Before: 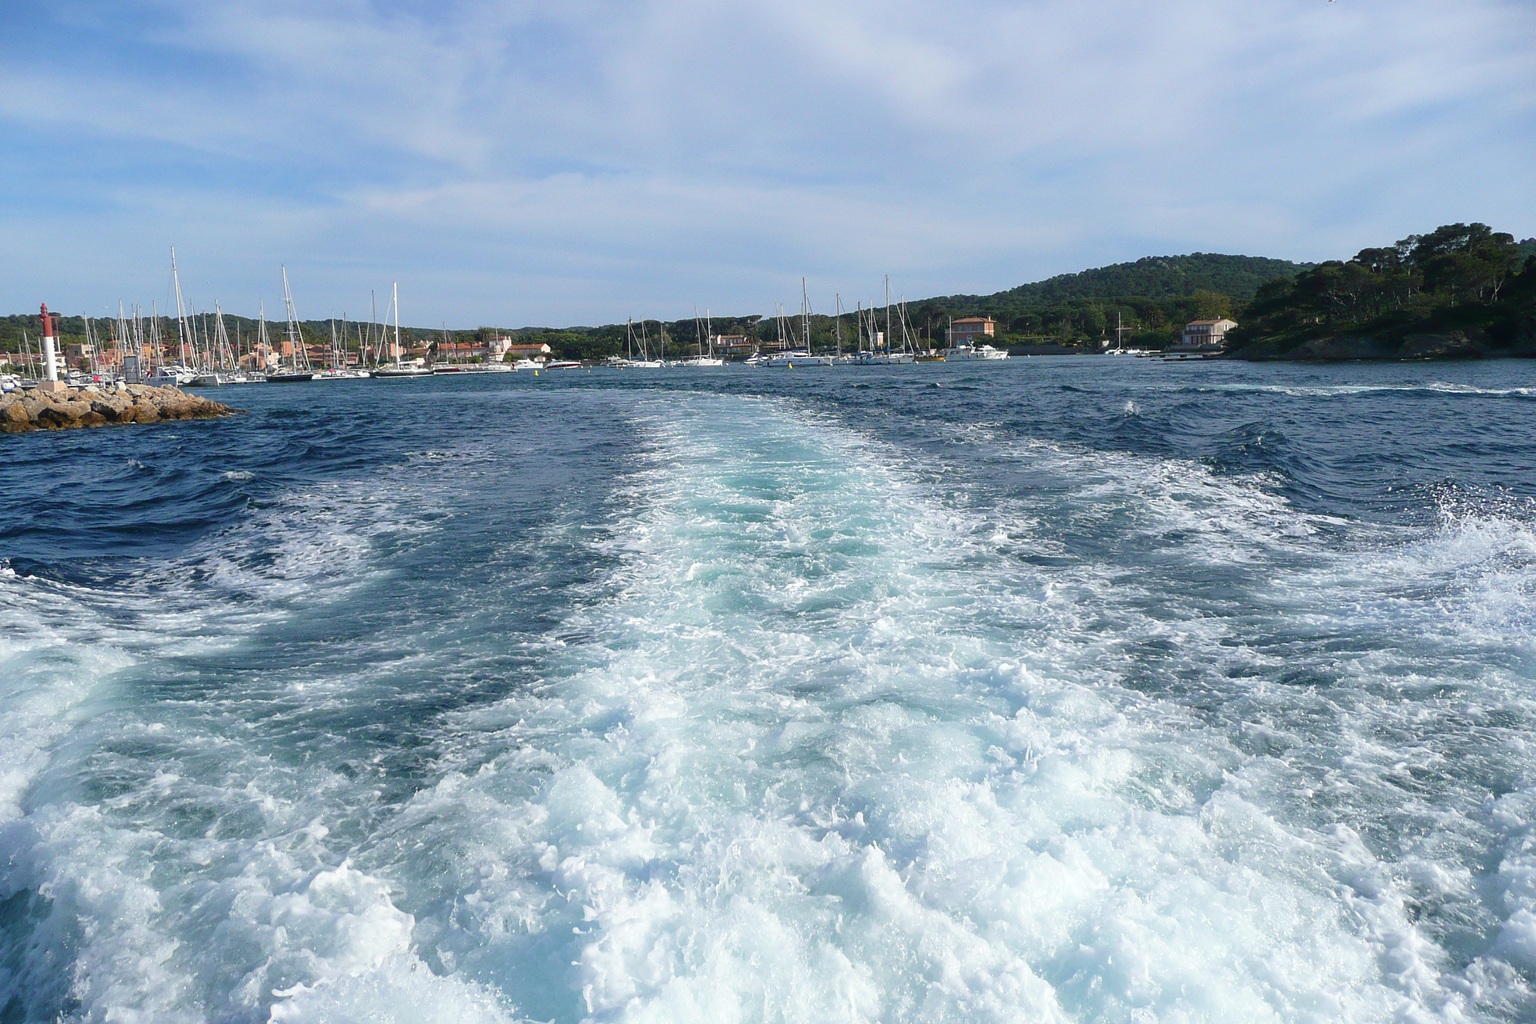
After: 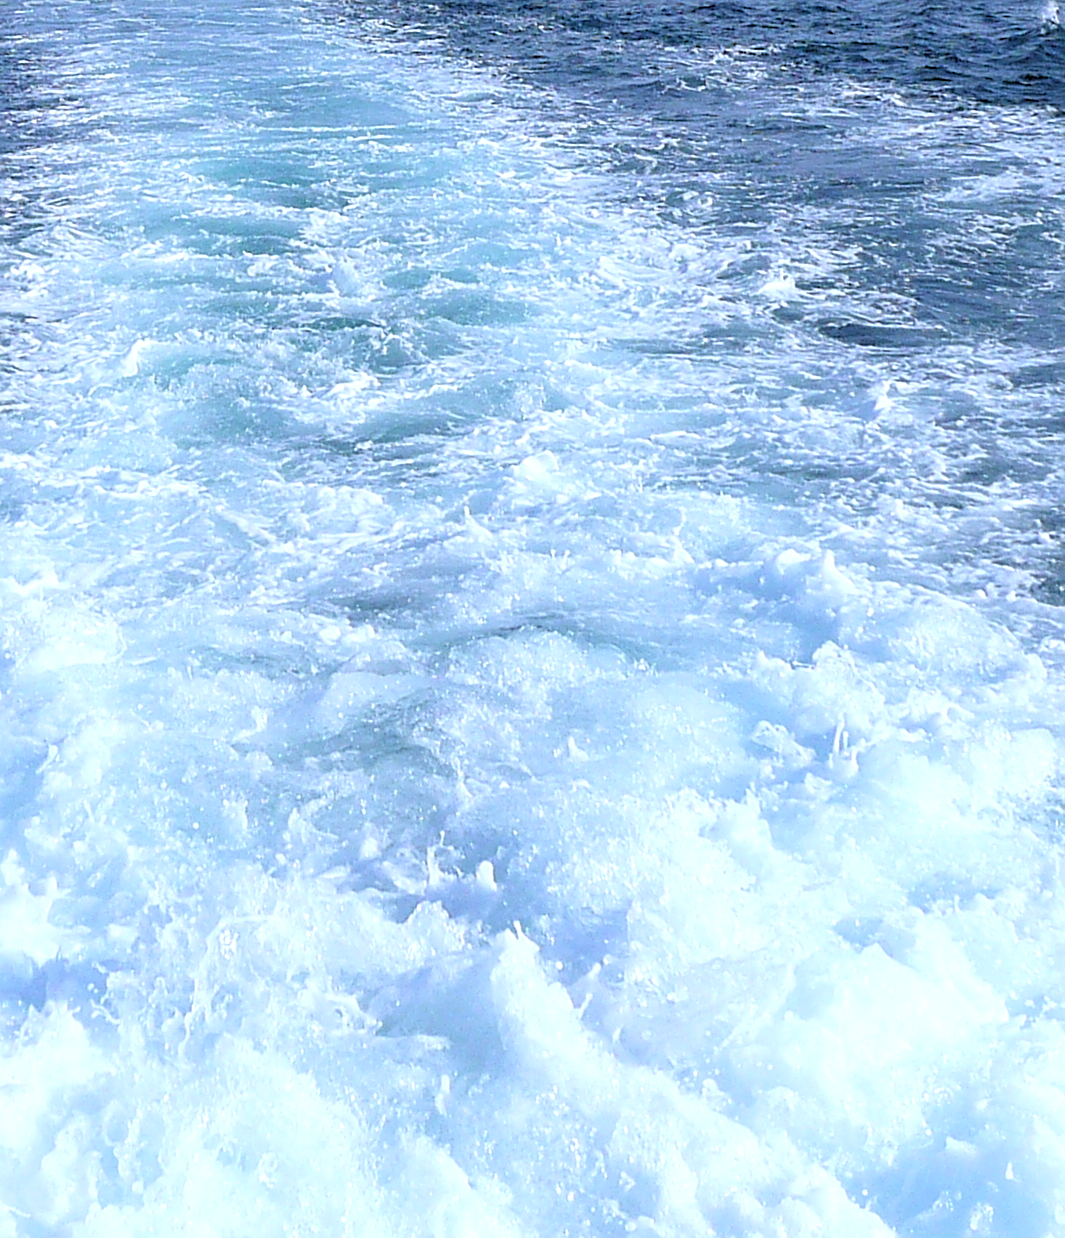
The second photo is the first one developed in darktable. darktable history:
rgb levels: levels [[0.013, 0.434, 0.89], [0, 0.5, 1], [0, 0.5, 1]]
white balance: red 0.948, green 1.02, blue 1.176
sharpen: on, module defaults
crop: left 40.878%, top 39.176%, right 25.993%, bottom 3.081%
